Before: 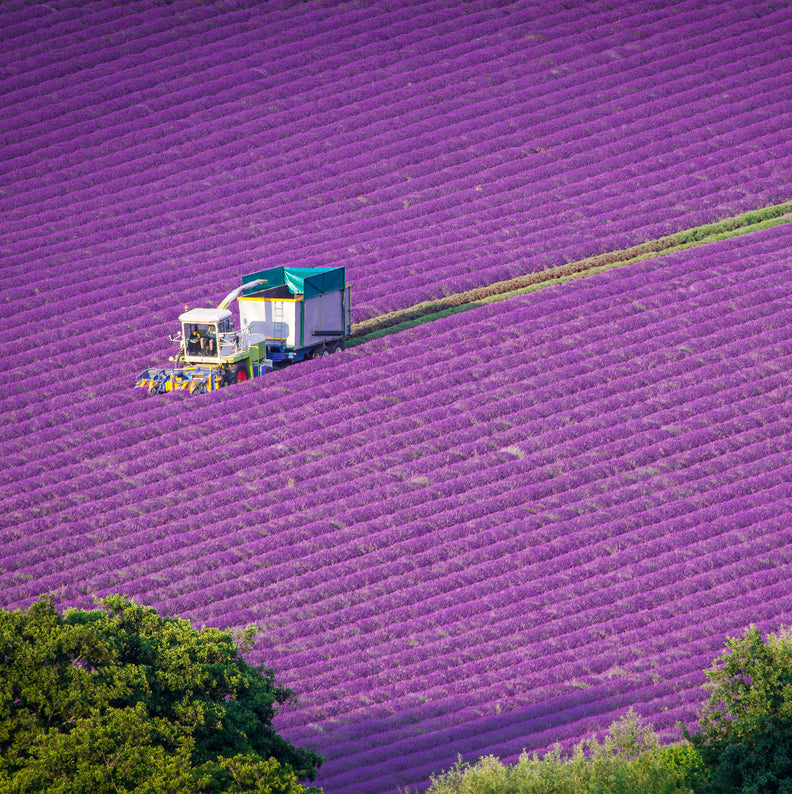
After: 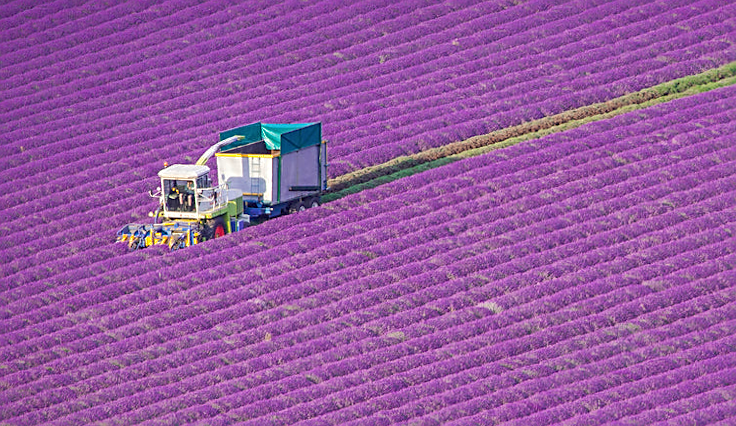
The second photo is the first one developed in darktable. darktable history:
rotate and perspective: lens shift (horizontal) -0.055, automatic cropping off
sharpen: on, module defaults
crop: left 1.744%, top 19.225%, right 5.069%, bottom 28.357%
shadows and highlights: on, module defaults
